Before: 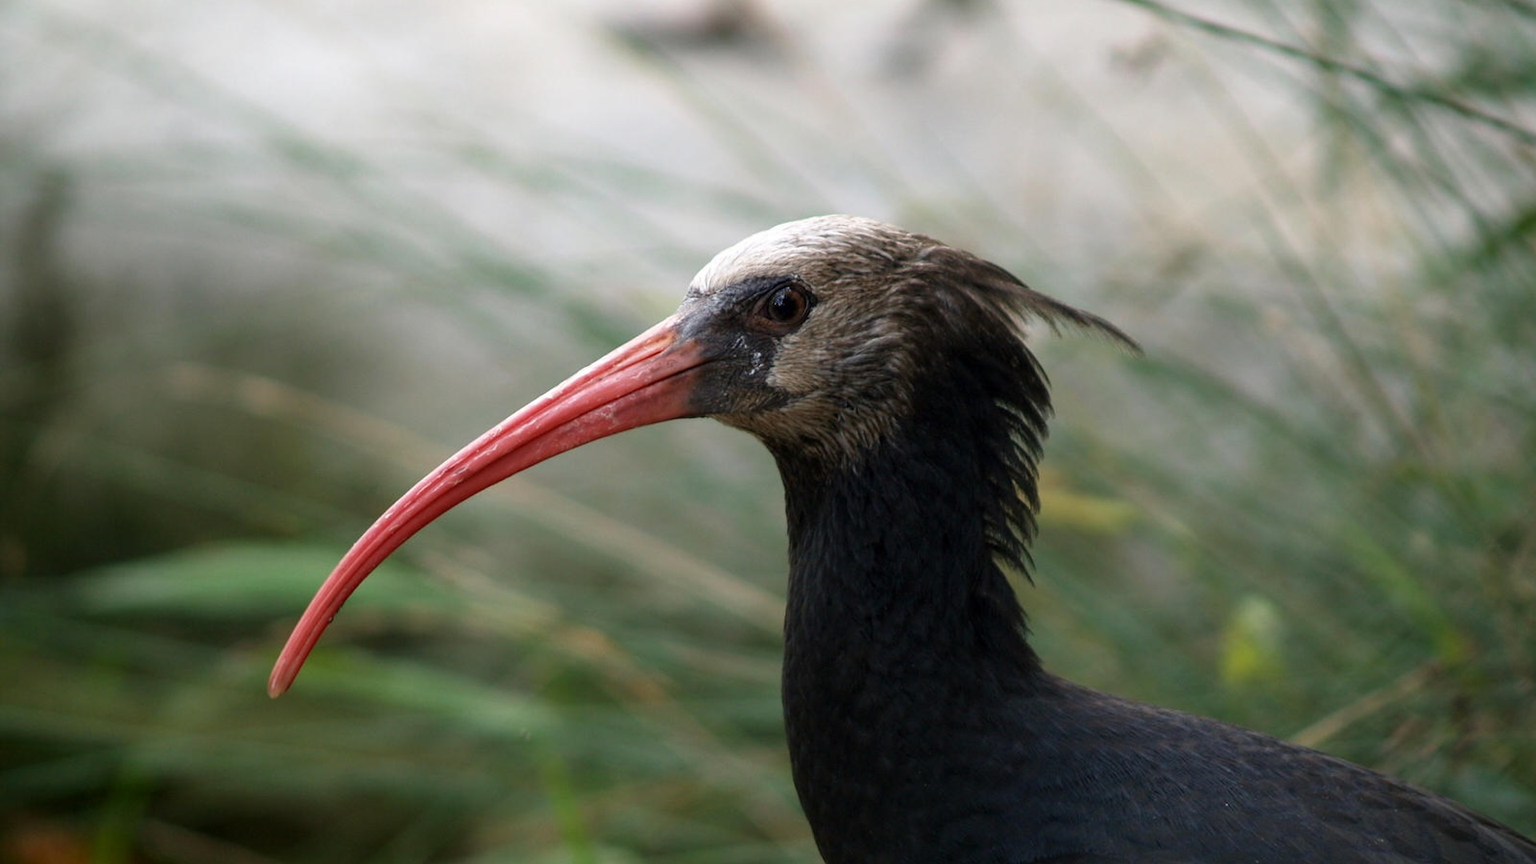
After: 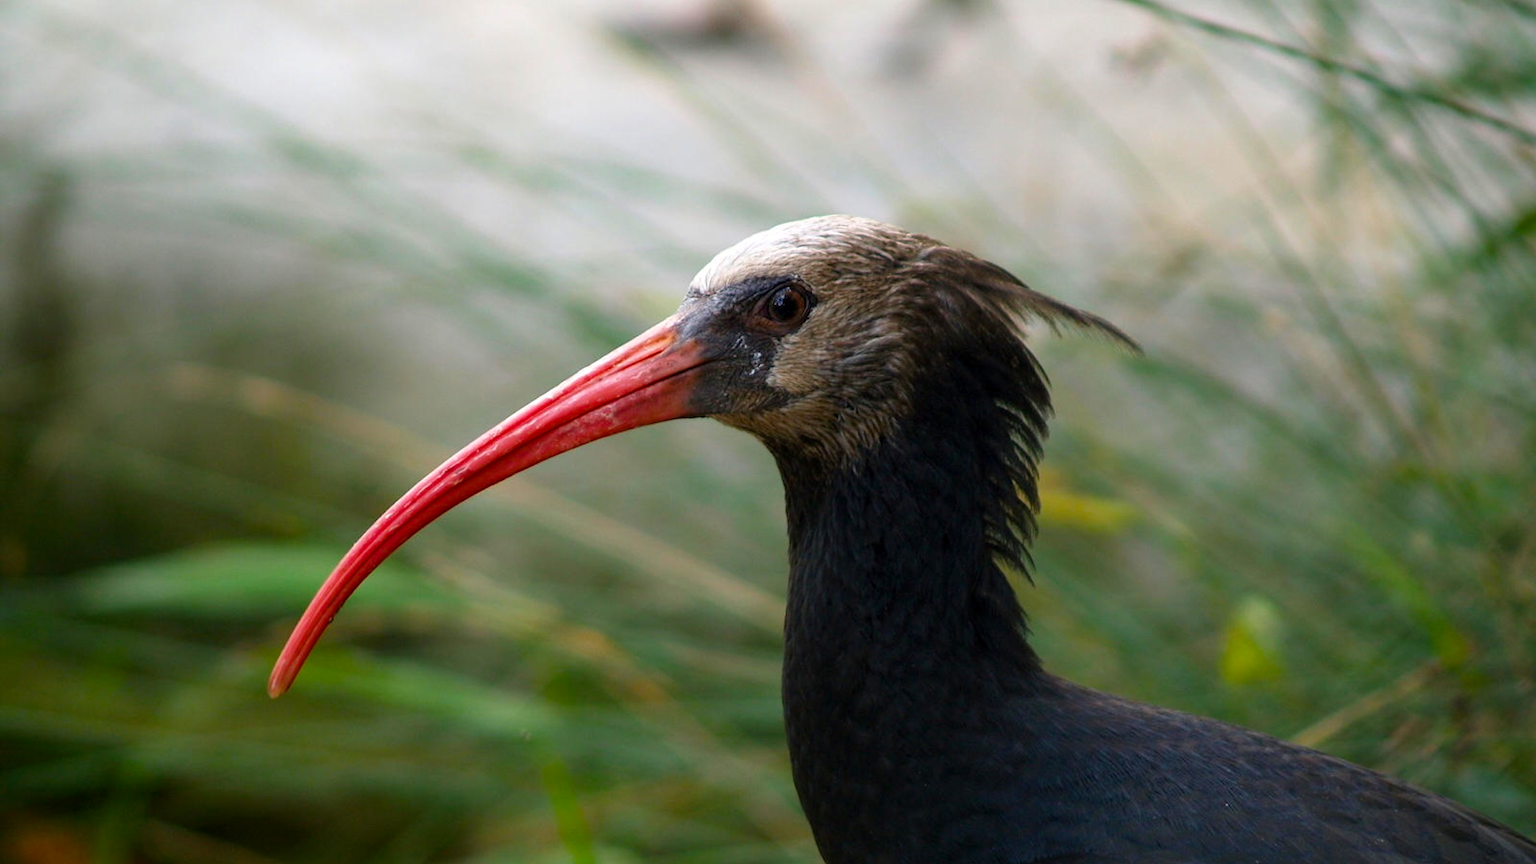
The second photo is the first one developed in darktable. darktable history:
levels: mode automatic, black 0.023%, white 99.97%, levels [0.062, 0.494, 0.925]
color balance rgb: linear chroma grading › global chroma 15%, perceptual saturation grading › global saturation 30%
